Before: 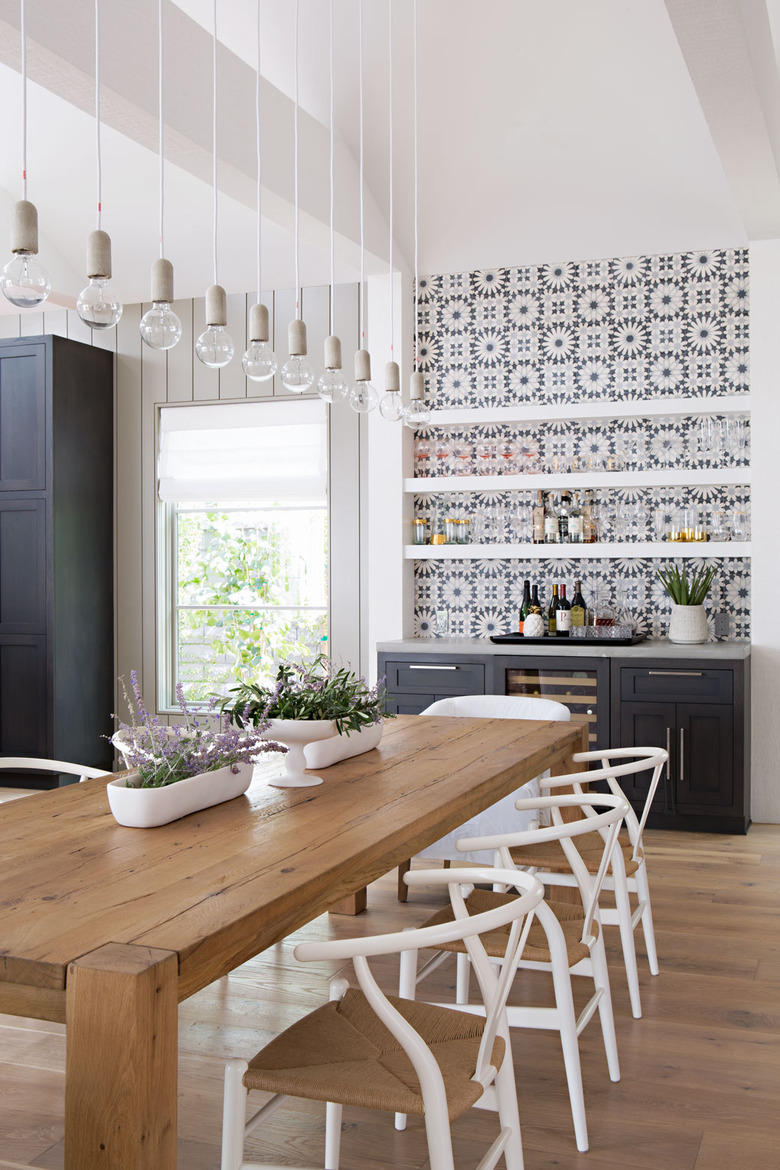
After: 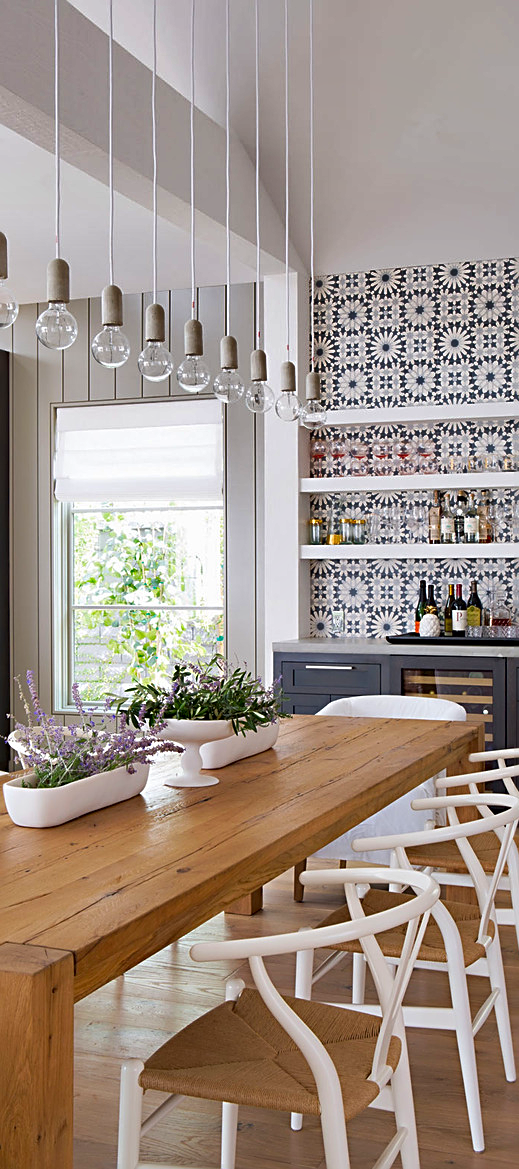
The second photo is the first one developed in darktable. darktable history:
crop and rotate: left 13.409%, right 19.924%
shadows and highlights: white point adjustment 0.1, highlights -70, soften with gaussian
contrast brightness saturation: brightness -0.02, saturation 0.35
sharpen: on, module defaults
